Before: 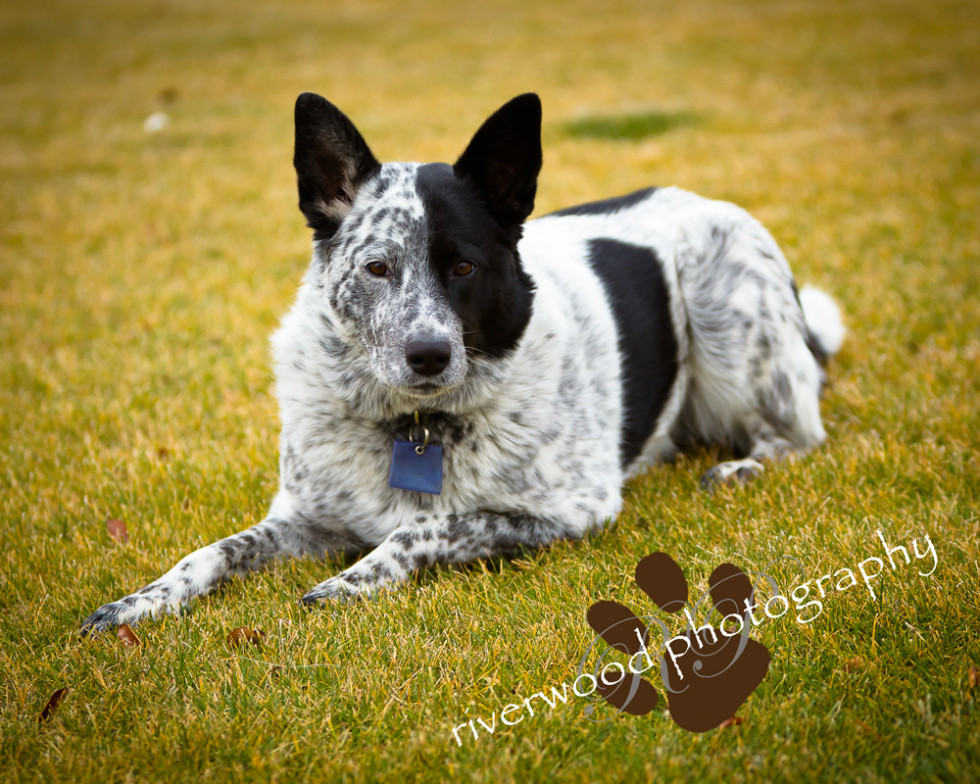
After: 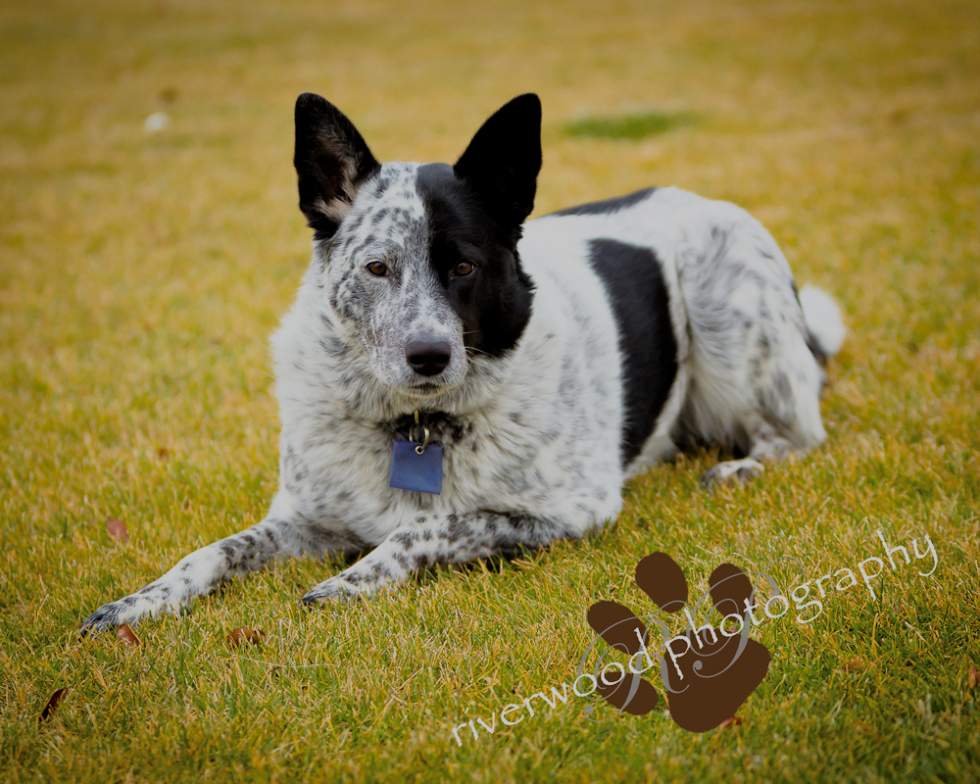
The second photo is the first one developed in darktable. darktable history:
filmic rgb: black relative exposure -8.83 EV, white relative exposure 4.98 EV, target black luminance 0%, hardness 3.79, latitude 66.64%, contrast 0.814, highlights saturation mix 10.72%, shadows ↔ highlights balance 20.28%, iterations of high-quality reconstruction 0
